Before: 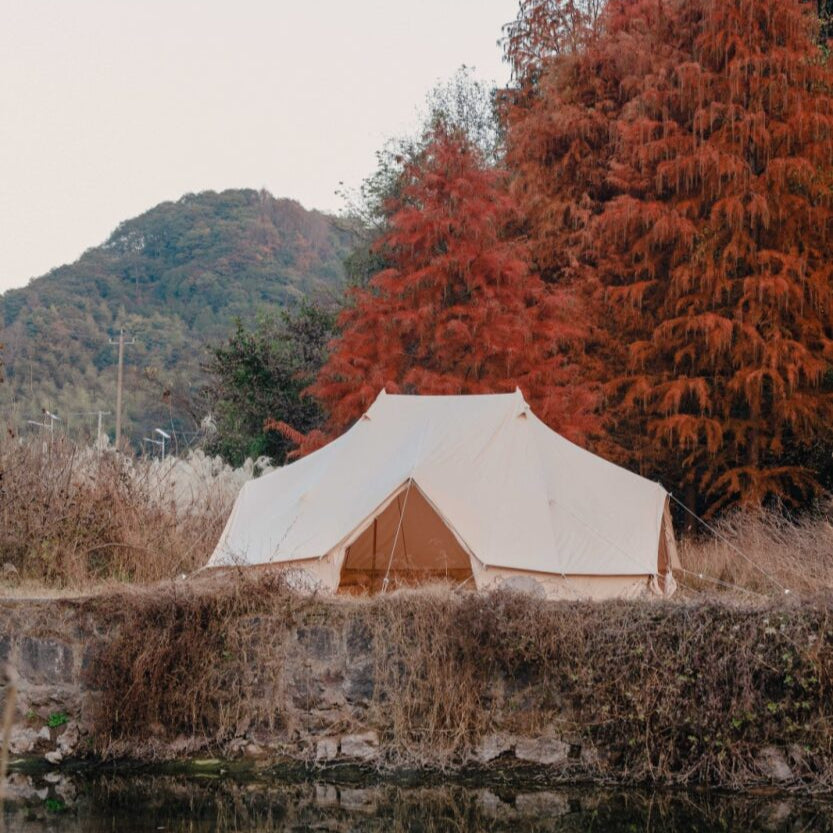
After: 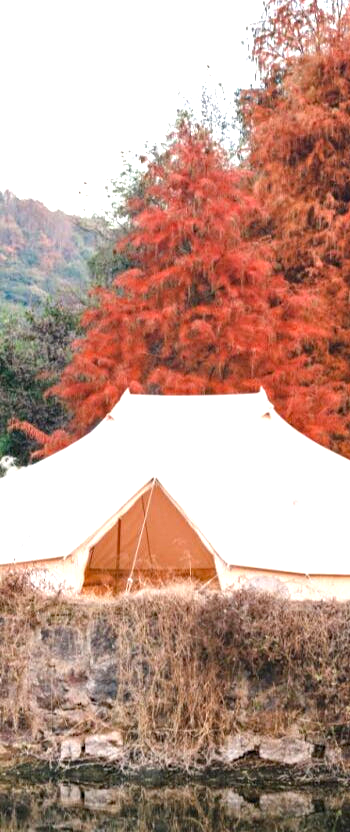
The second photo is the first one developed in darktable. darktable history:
crop: left 30.833%, right 27.088%
exposure: black level correction 0, exposure 1.471 EV, compensate highlight preservation false
haze removal: compatibility mode true, adaptive false
